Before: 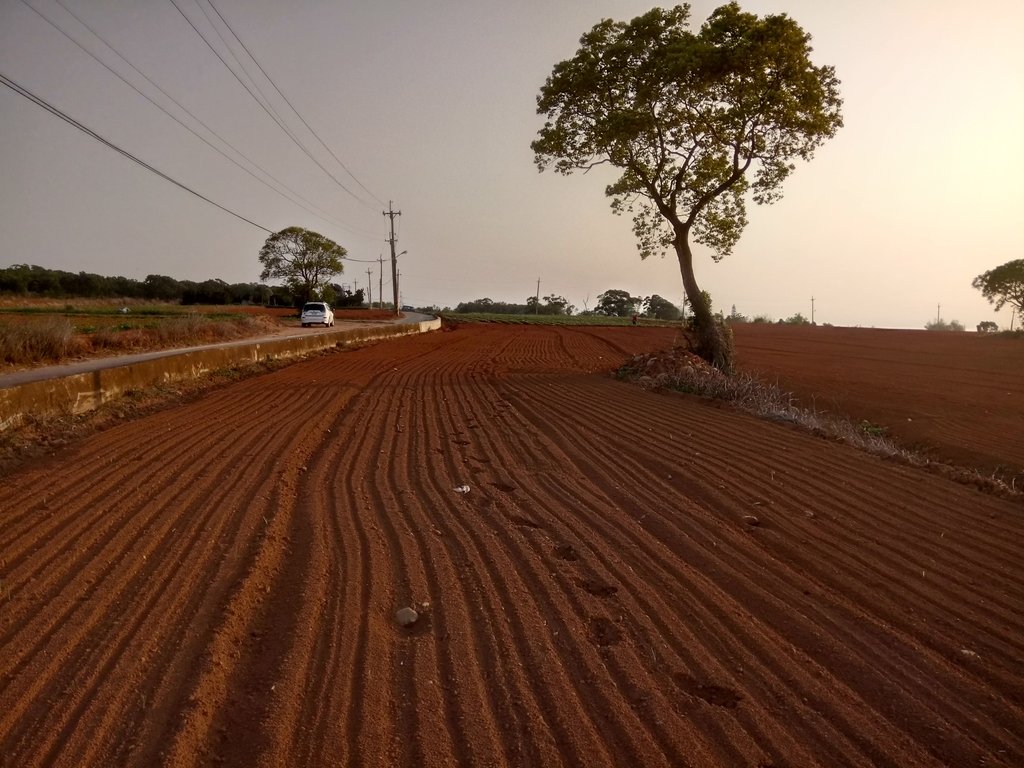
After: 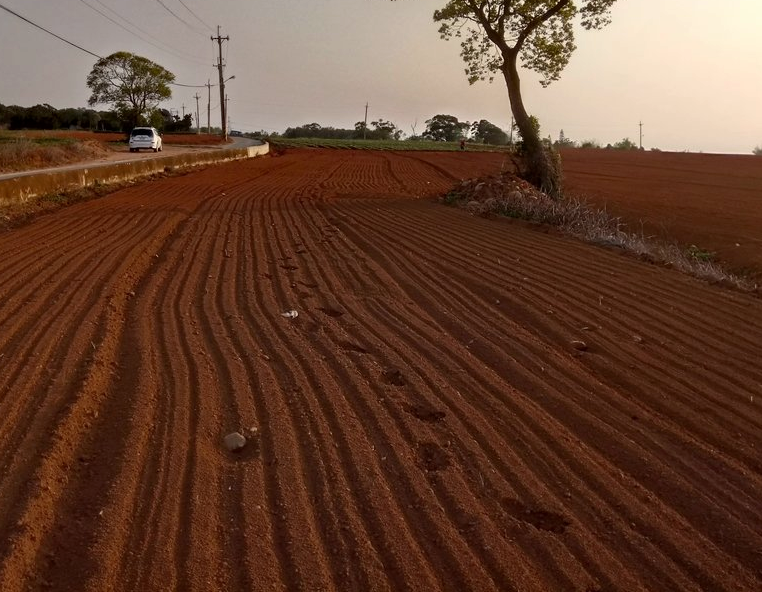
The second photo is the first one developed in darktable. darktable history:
crop: left 16.831%, top 22.905%, right 8.748%
haze removal: compatibility mode true, adaptive false
